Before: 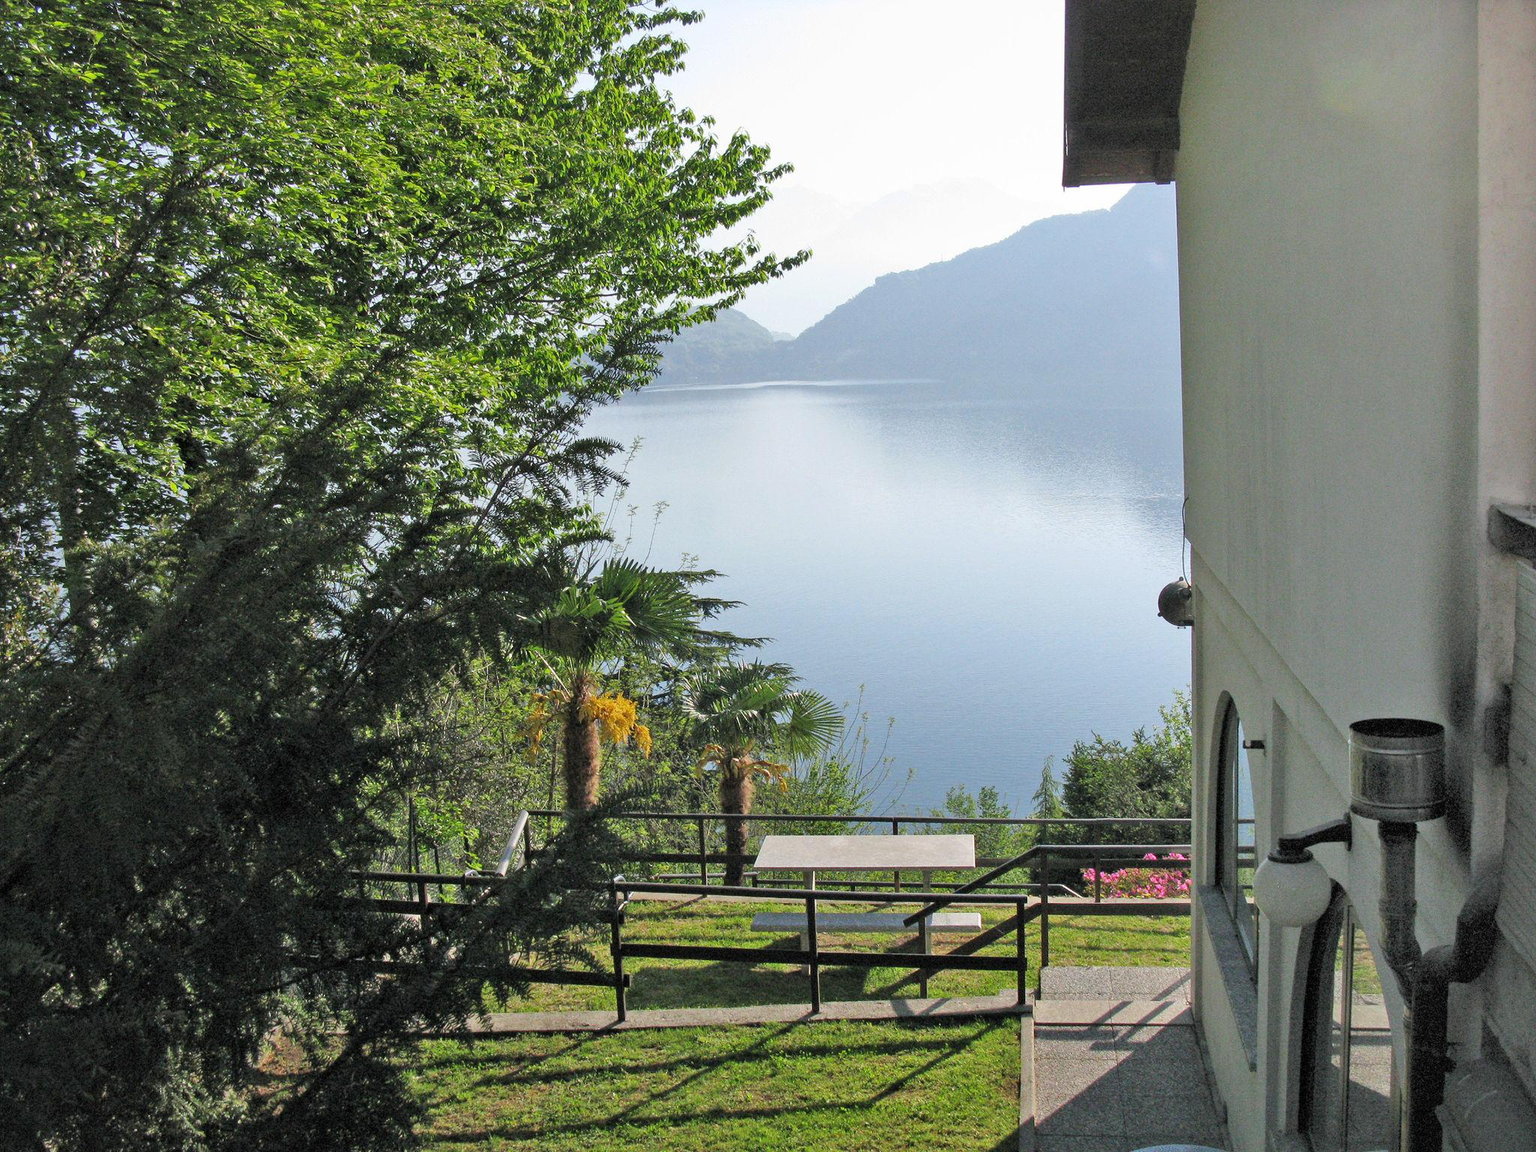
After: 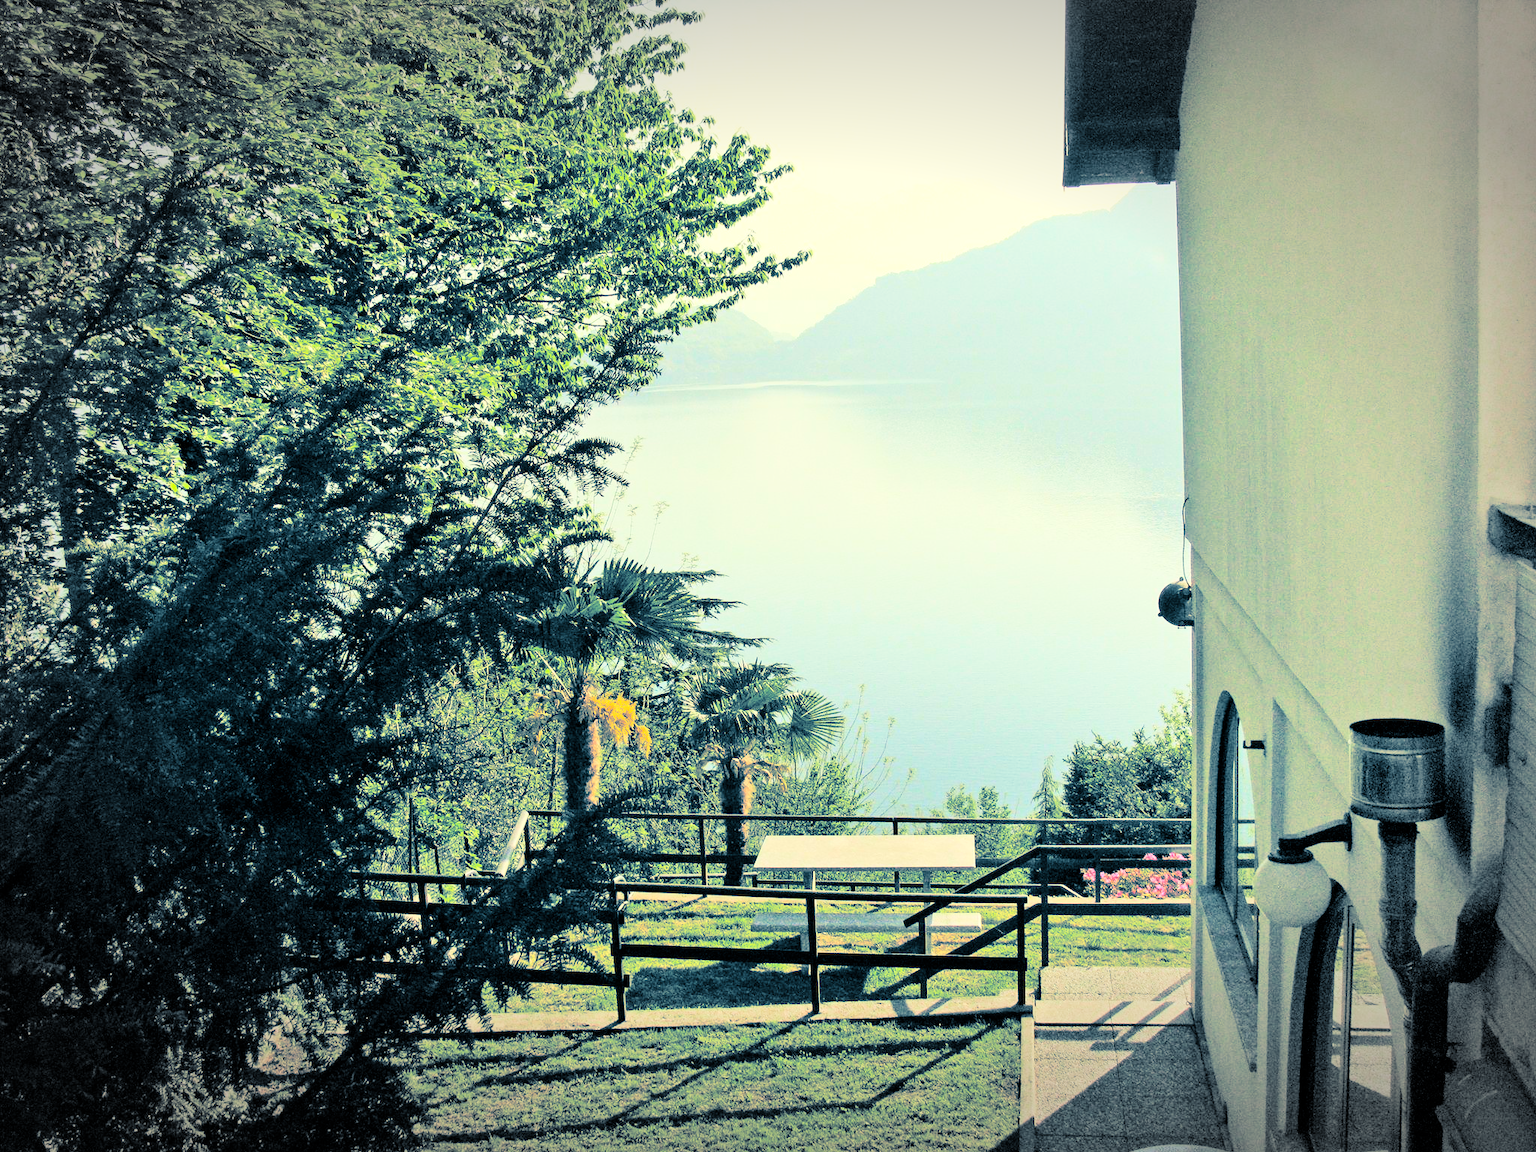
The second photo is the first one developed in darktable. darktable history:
tone curve: curves: ch0 [(0, 0) (0.004, 0) (0.133, 0.071) (0.325, 0.456) (0.832, 0.957) (1, 1)], color space Lab, linked channels, preserve colors none
channel mixer: red [0, 0, 0, 1, 0, 0, 0], green [0 ×4, 1, 0, 0], blue [0, 0, 0, 0.1, 0.1, 0.8, 0]
velvia: on, module defaults
split-toning: shadows › hue 212.4°, balance -70
vignetting: fall-off start 79.43%, saturation -0.649, width/height ratio 1.327, unbound false
